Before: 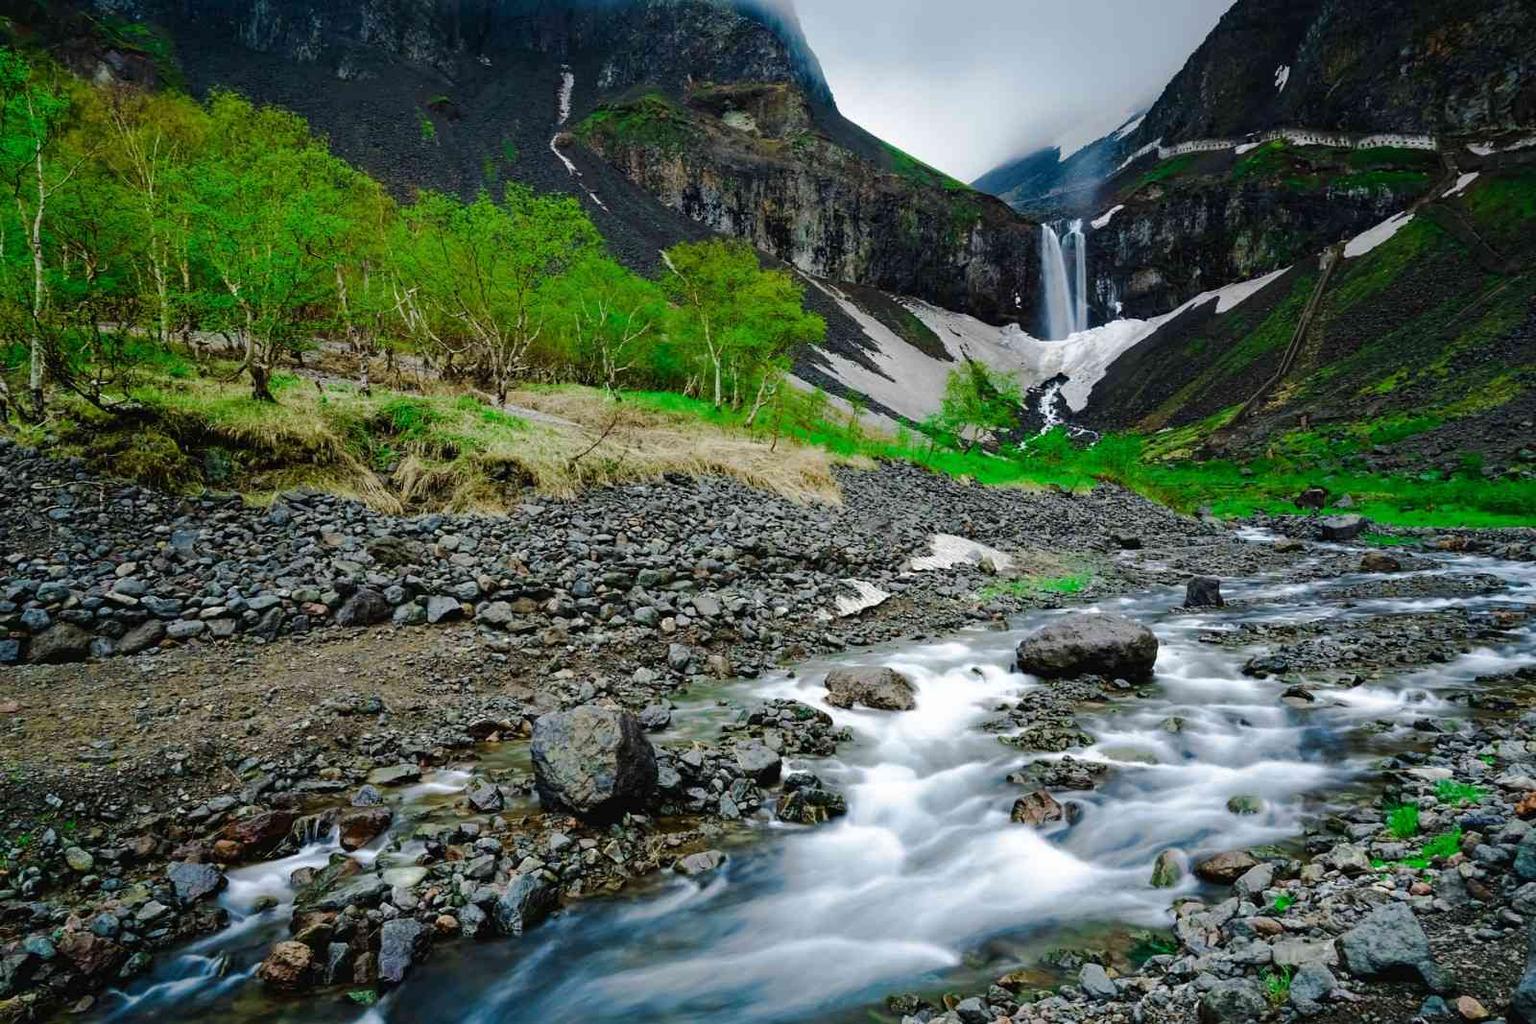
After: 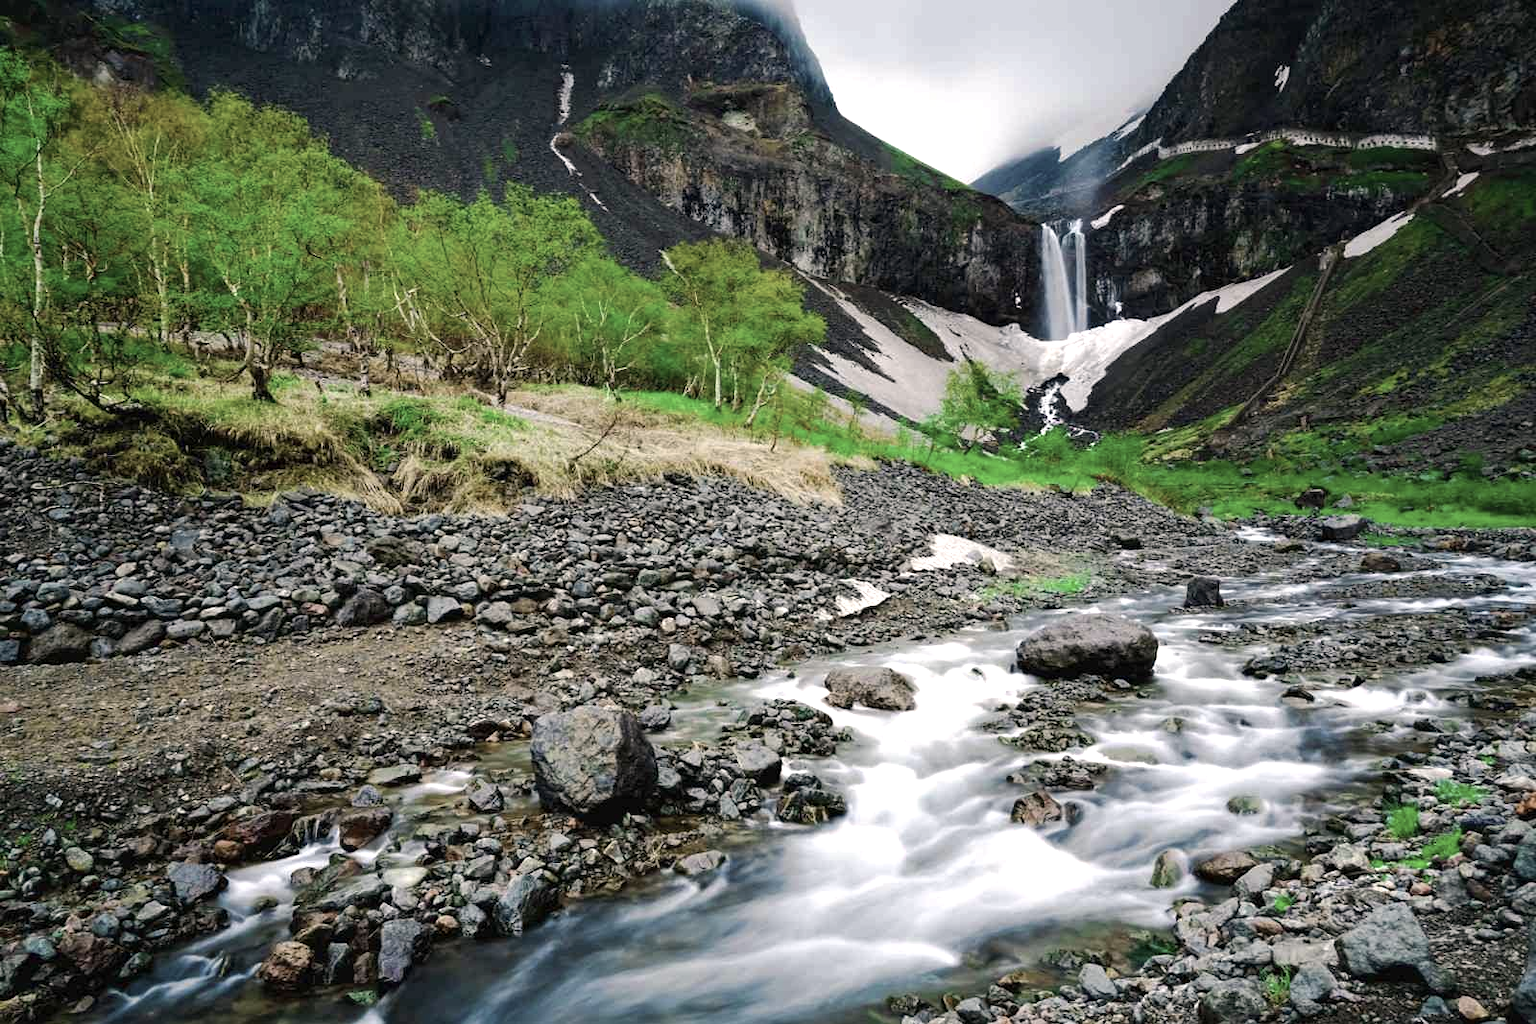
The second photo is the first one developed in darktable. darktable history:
color correction: highlights a* 5.57, highlights b* 5.18, saturation 0.627
exposure: black level correction 0.001, exposure 0.498 EV, compensate exposure bias true, compensate highlight preservation false
